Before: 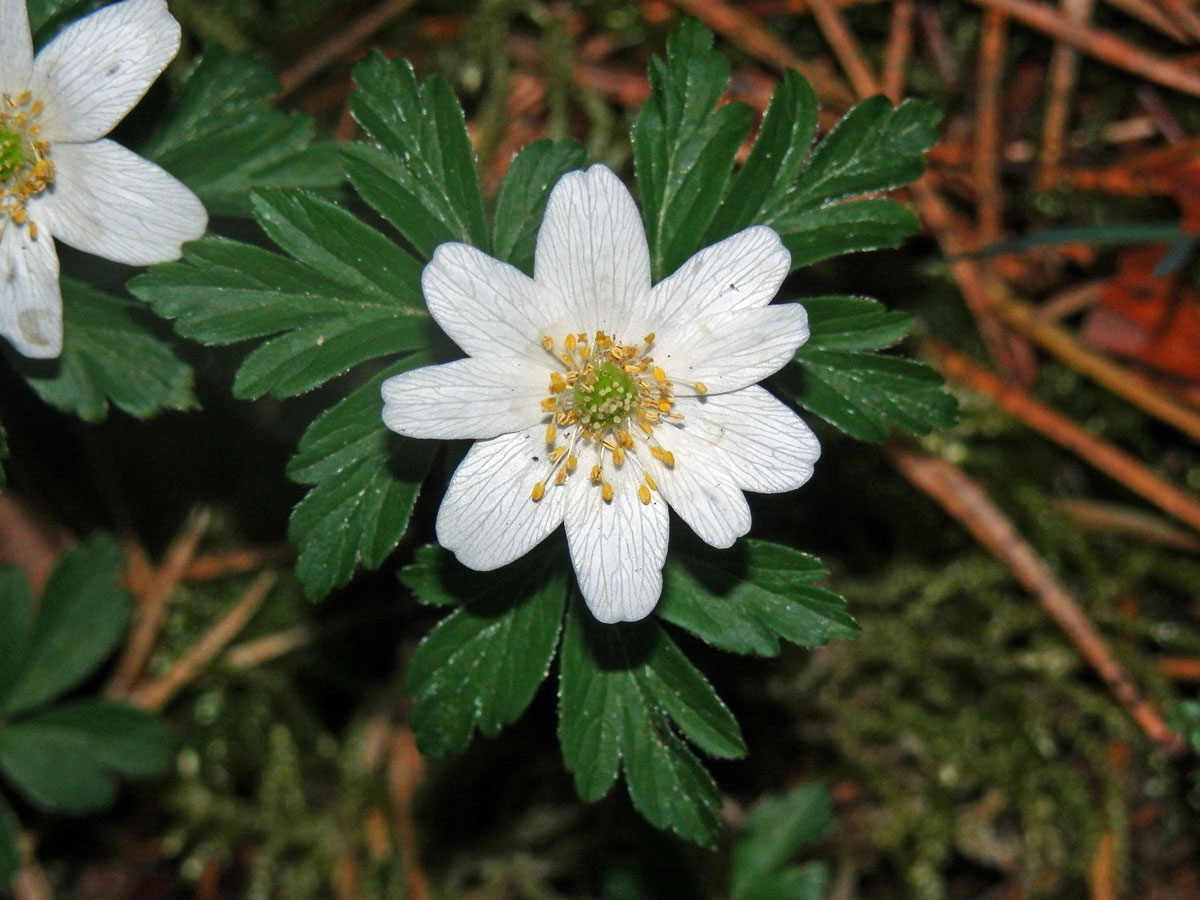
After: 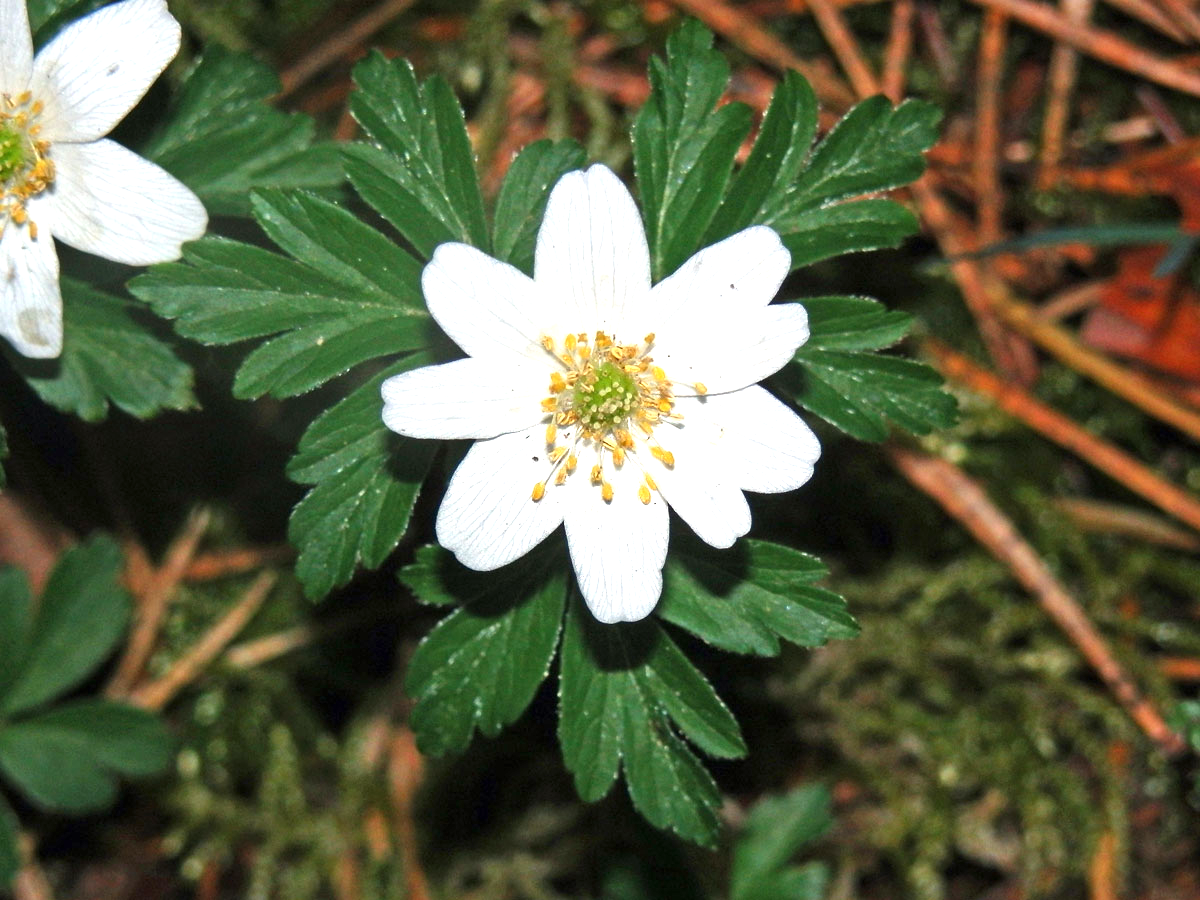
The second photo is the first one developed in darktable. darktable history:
exposure: black level correction 0, exposure 0.866 EV, compensate highlight preservation false
